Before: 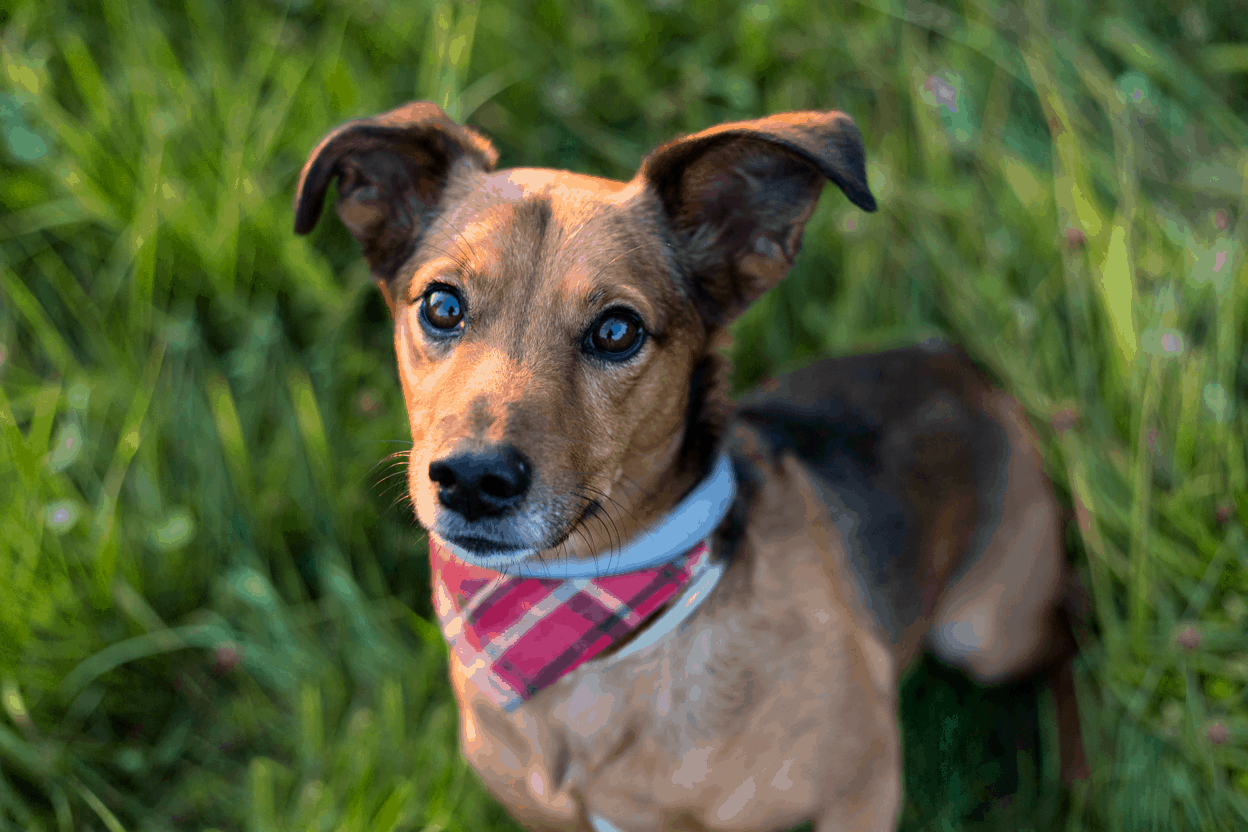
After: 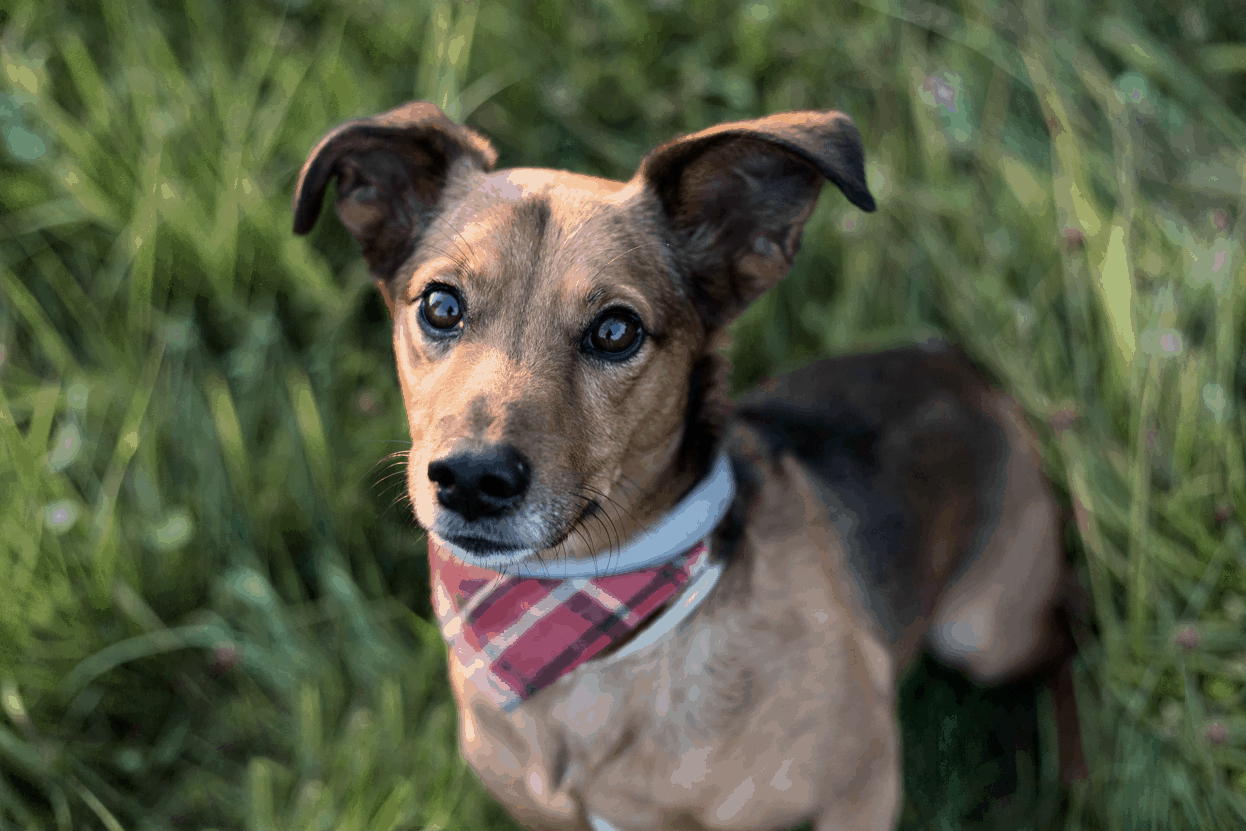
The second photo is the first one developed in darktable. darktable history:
tone equalizer: on, module defaults
crop and rotate: left 0.126%
contrast brightness saturation: contrast 0.1, saturation -0.36
